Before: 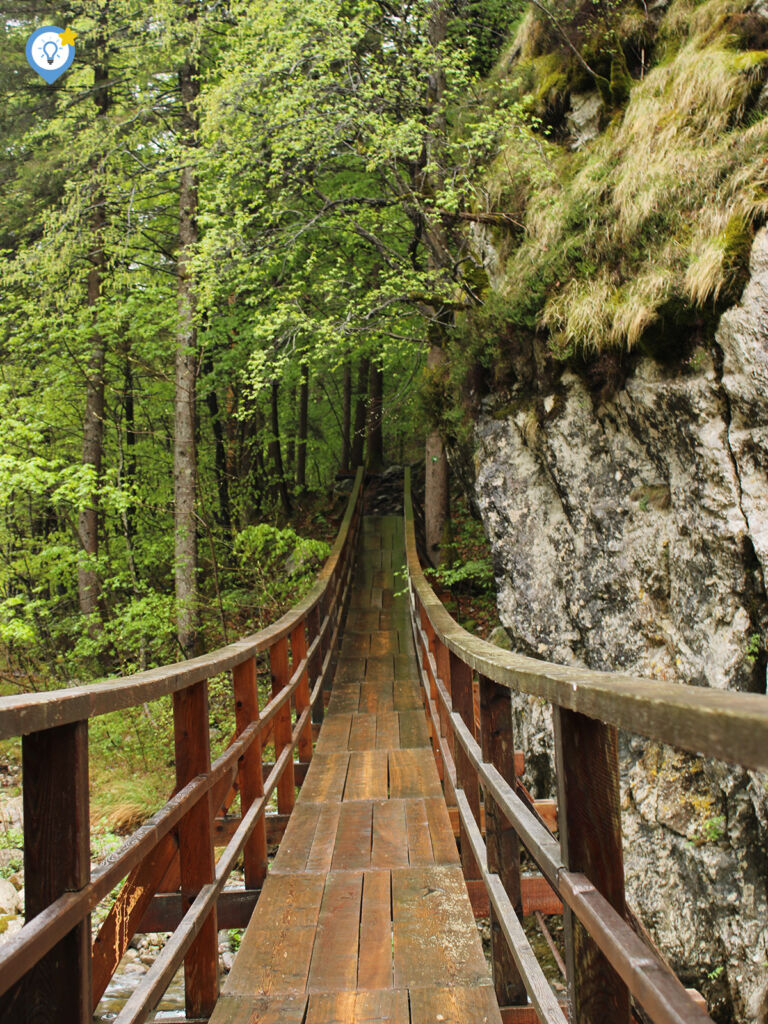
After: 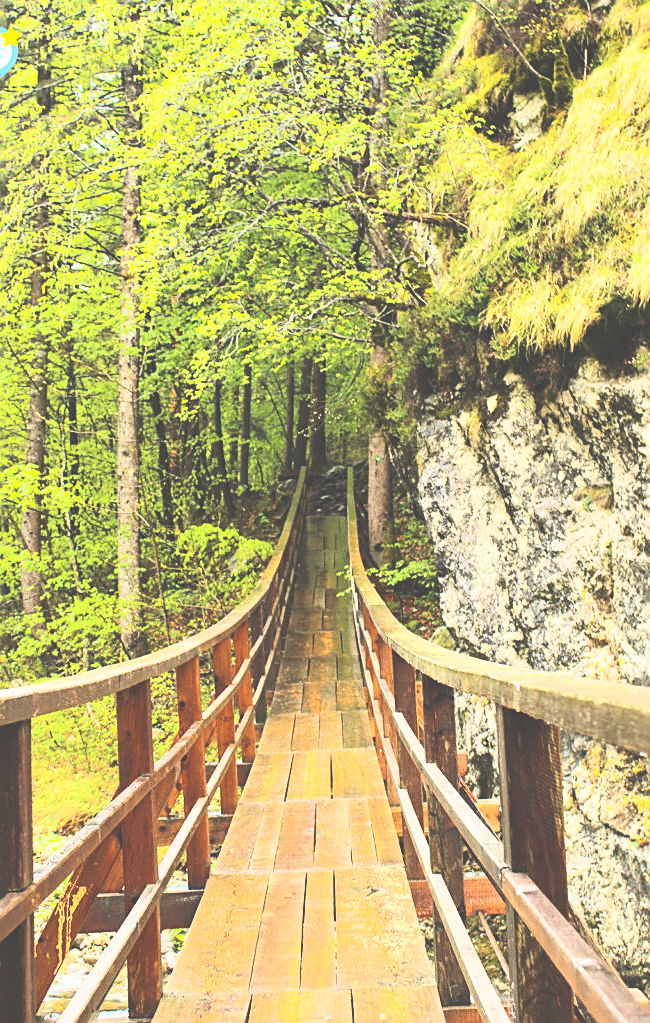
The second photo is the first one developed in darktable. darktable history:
sharpen: on, module defaults
crop: left 7.496%, right 7.808%
color balance rgb: global offset › luminance 1.977%, linear chroma grading › global chroma 25.09%, perceptual saturation grading › global saturation 17.898%, perceptual brilliance grading › global brilliance 9.644%, perceptual brilliance grading › shadows 15.153%, global vibrance 20%
contrast brightness saturation: contrast 0.446, brightness 0.546, saturation -0.18
